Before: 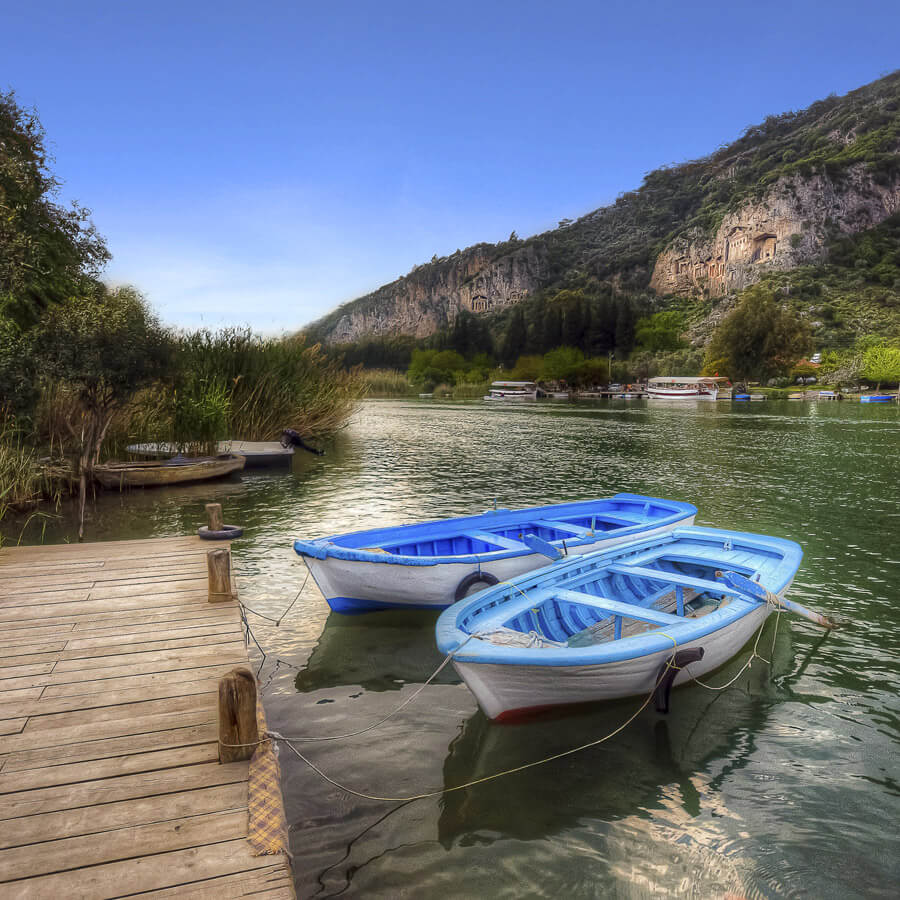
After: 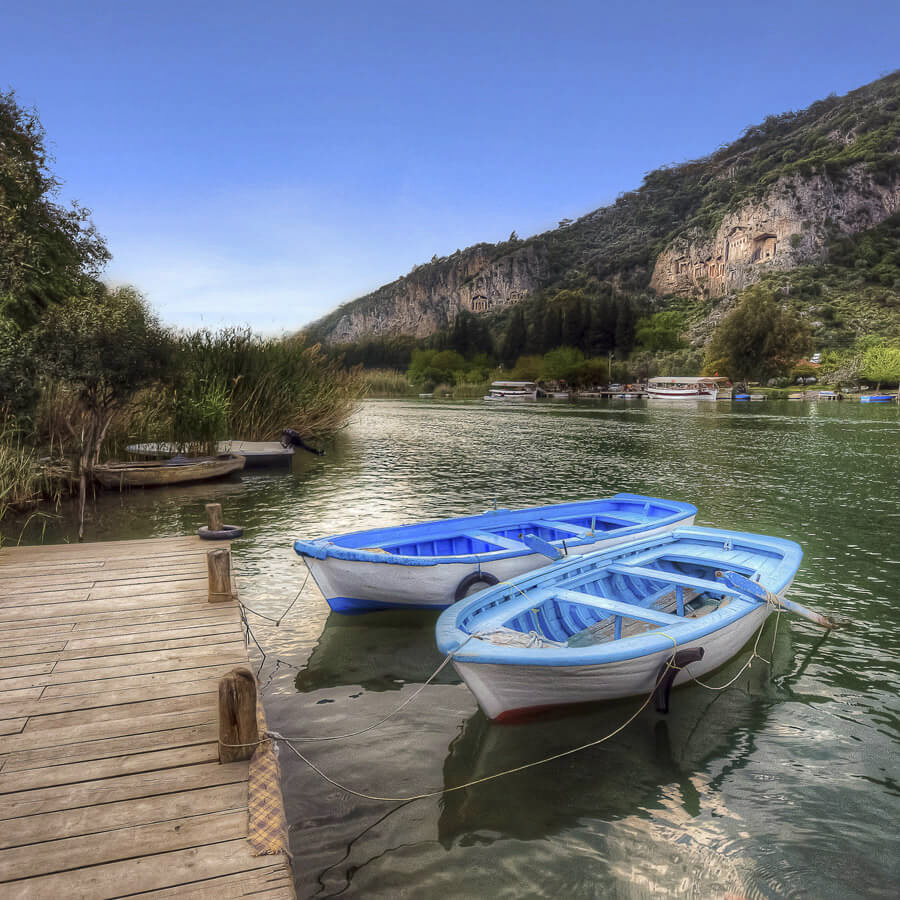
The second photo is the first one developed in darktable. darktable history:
shadows and highlights: soften with gaussian
color balance rgb: linear chroma grading › global chroma 14.808%, perceptual saturation grading › global saturation -27.119%
exposure: compensate highlight preservation false
